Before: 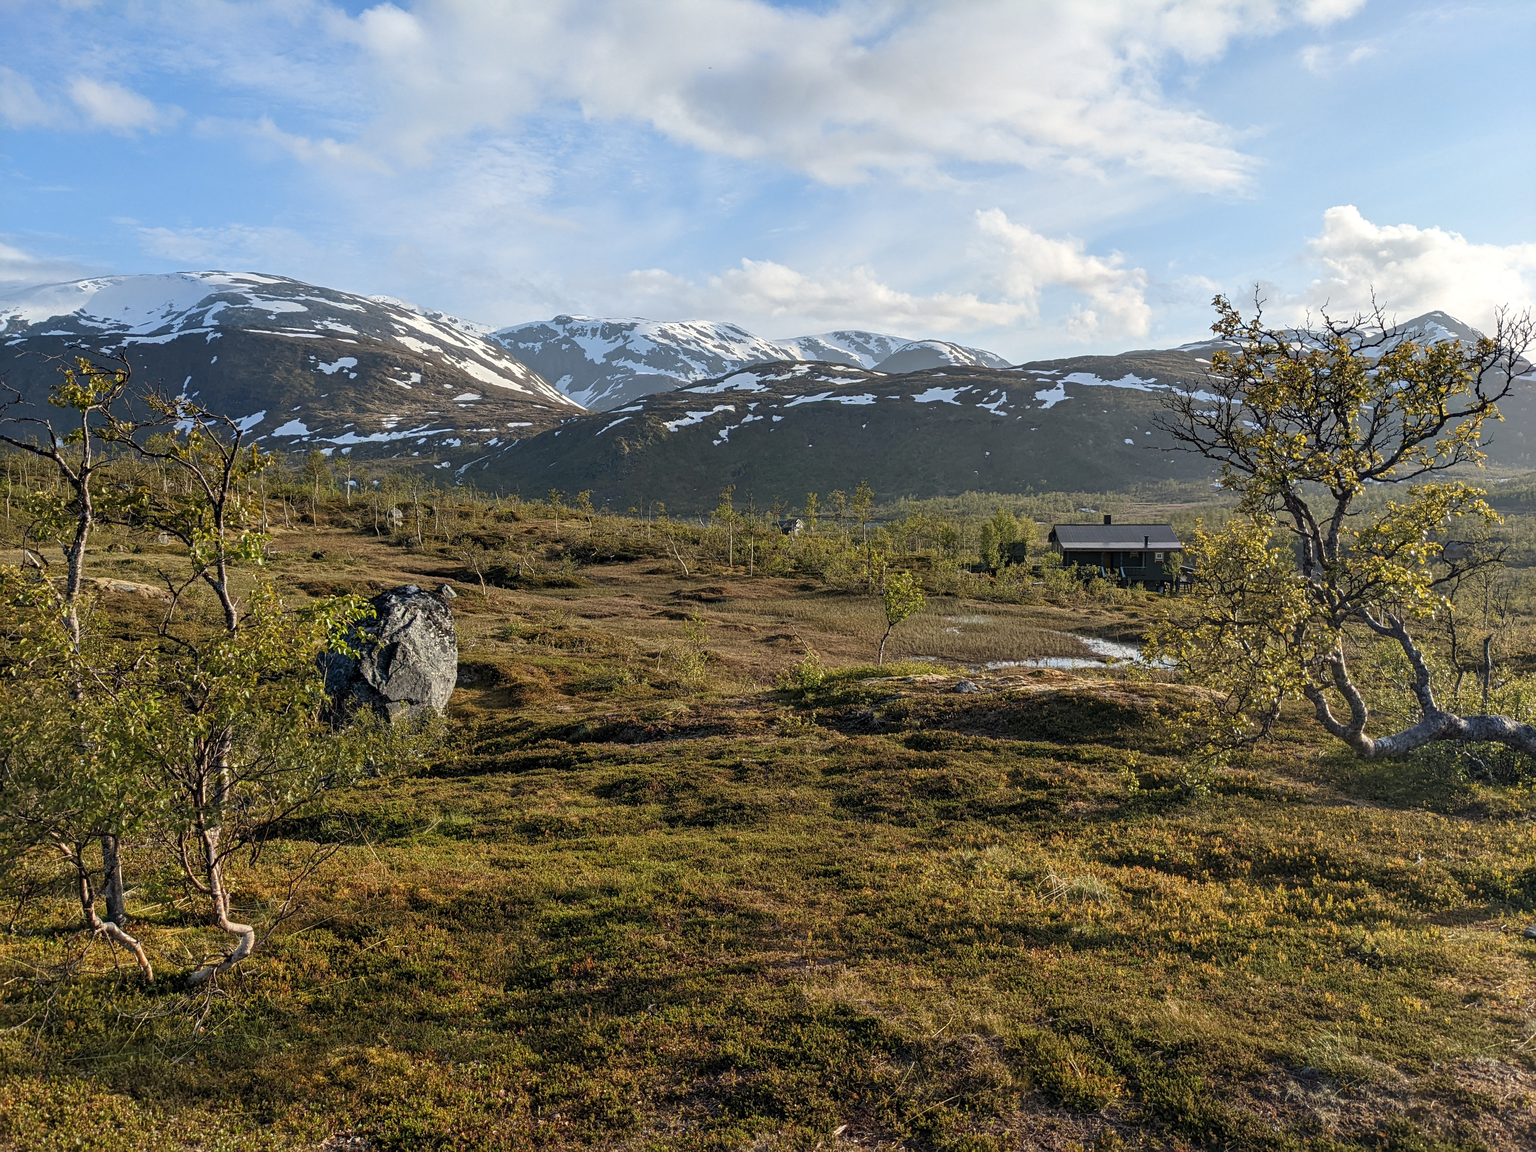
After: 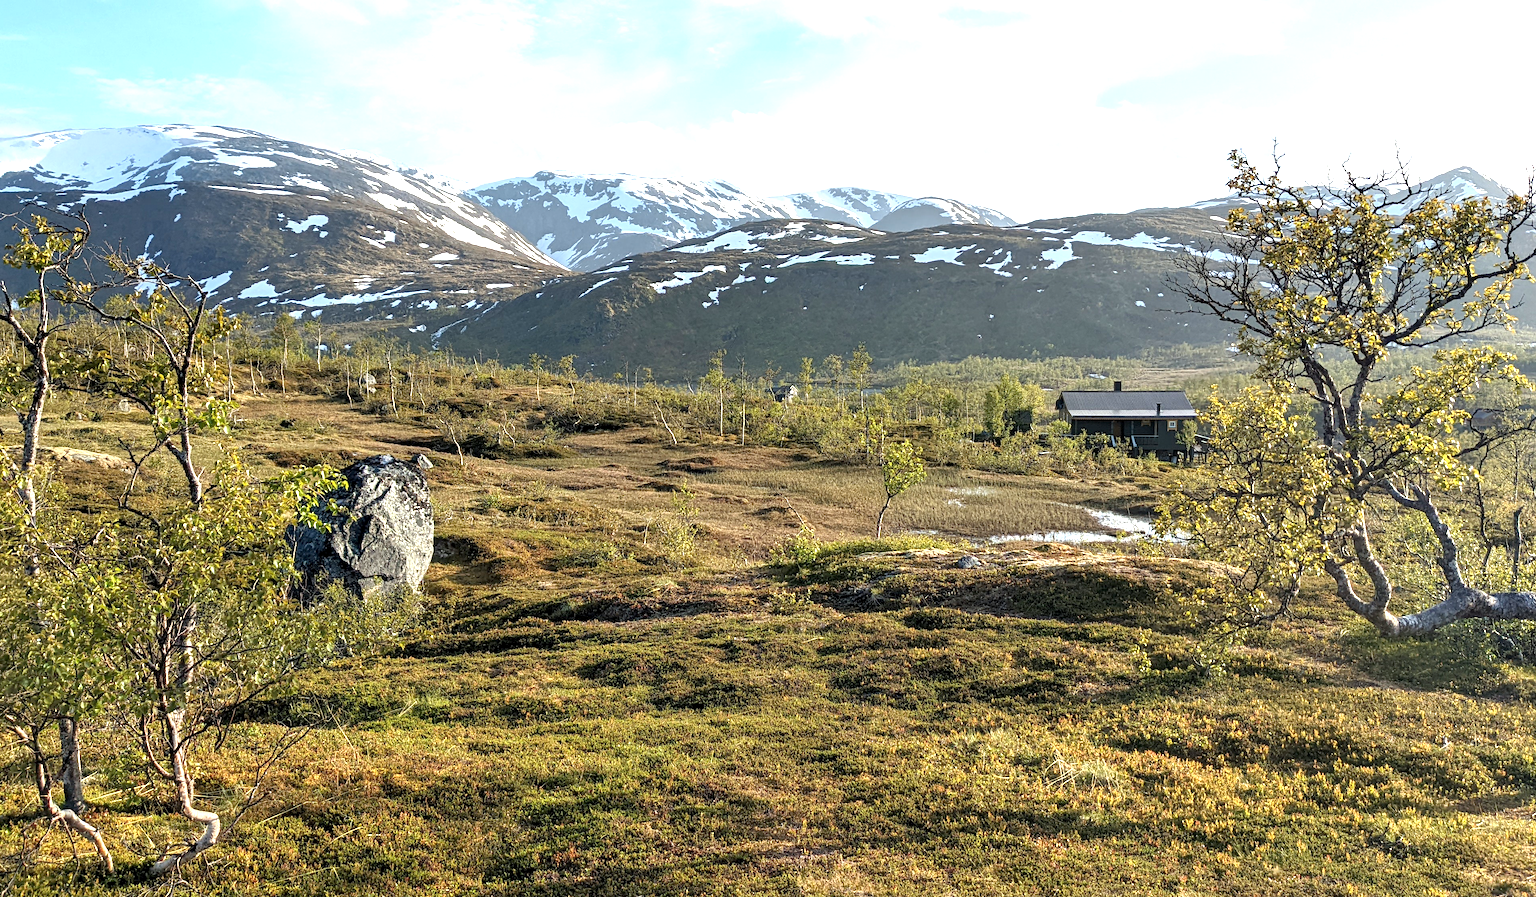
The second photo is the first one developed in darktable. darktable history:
white balance: red 0.978, blue 0.999
exposure: black level correction 0.001, exposure 1.116 EV, compensate highlight preservation false
crop and rotate: left 2.991%, top 13.302%, right 1.981%, bottom 12.636%
